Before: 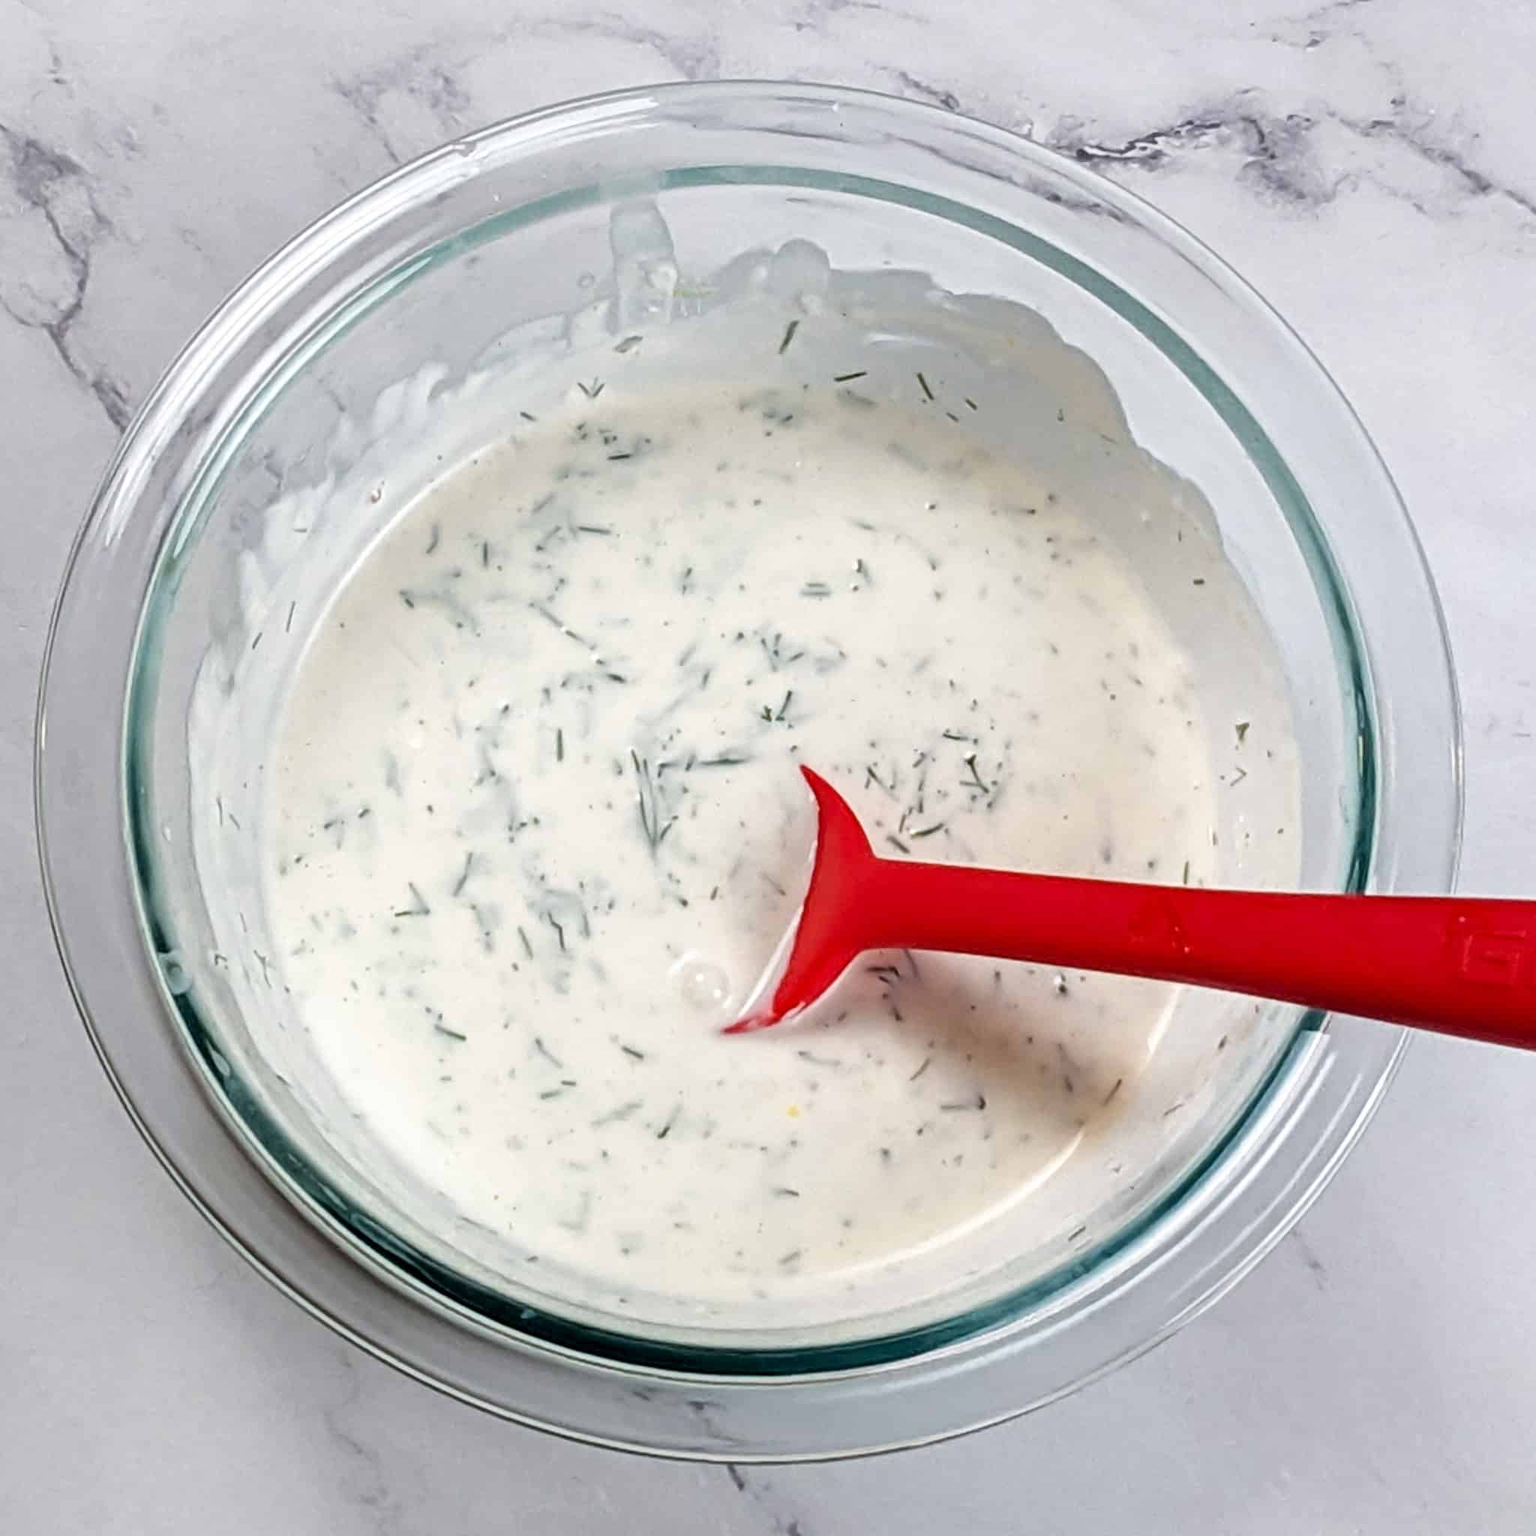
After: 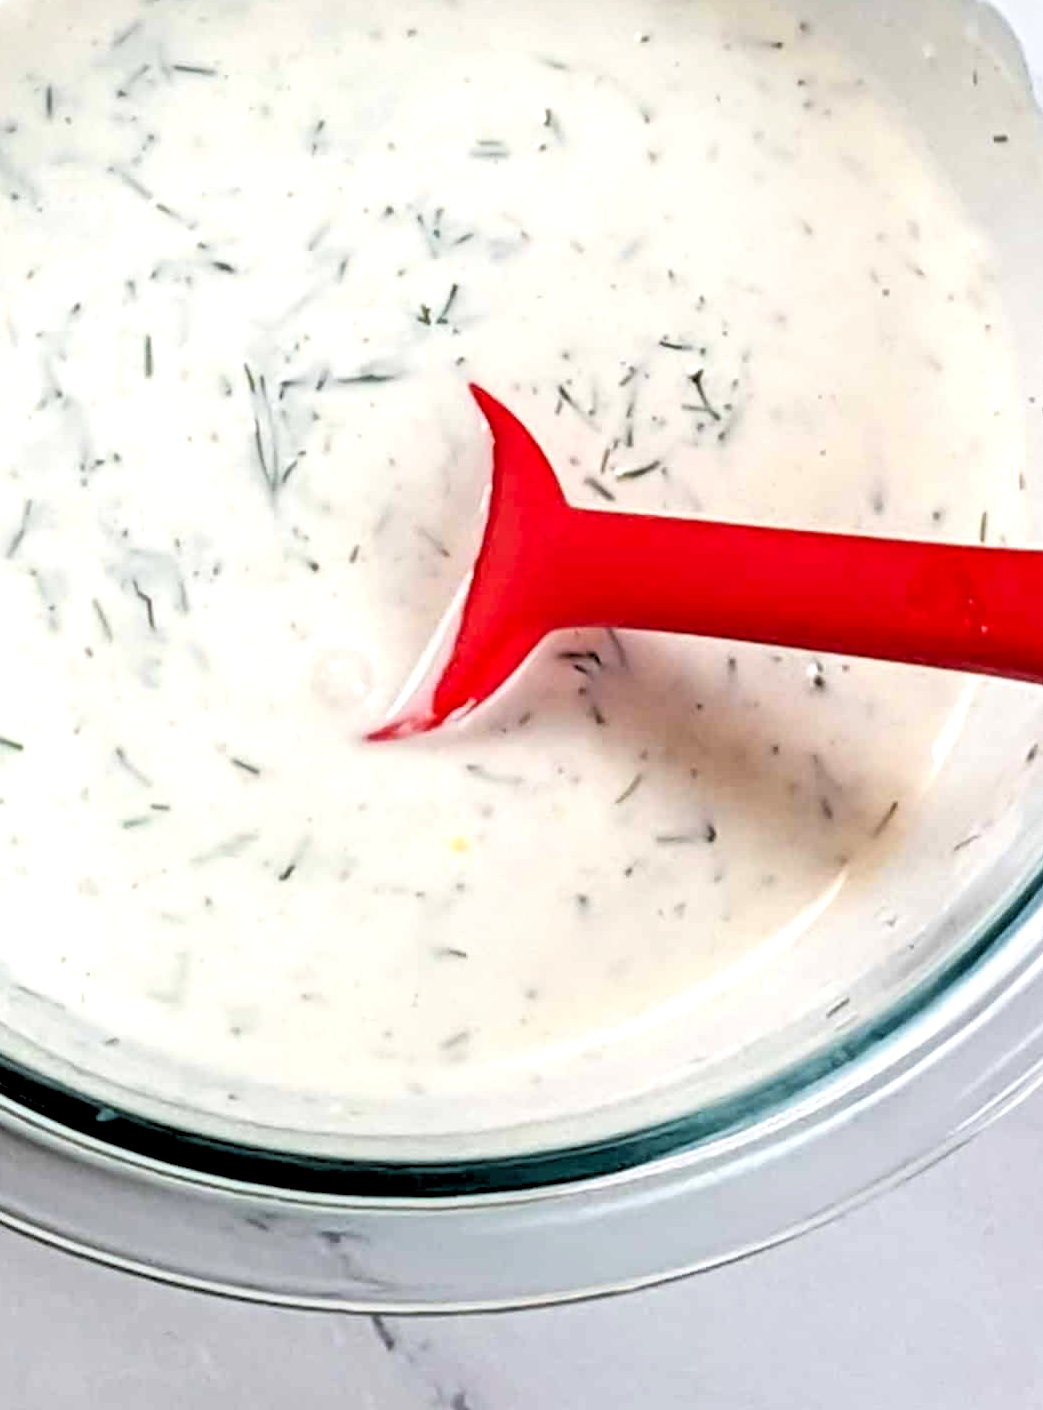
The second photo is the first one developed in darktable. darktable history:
color zones: curves: ch1 [(0, 0.525) (0.143, 0.556) (0.286, 0.52) (0.429, 0.5) (0.571, 0.5) (0.714, 0.5) (0.857, 0.503) (1, 0.525)]
crop and rotate: left 29.237%, top 31.152%, right 19.807%
shadows and highlights: shadows -12.5, white point adjustment 4, highlights 28.33
rgb levels: levels [[0.013, 0.434, 0.89], [0, 0.5, 1], [0, 0.5, 1]]
